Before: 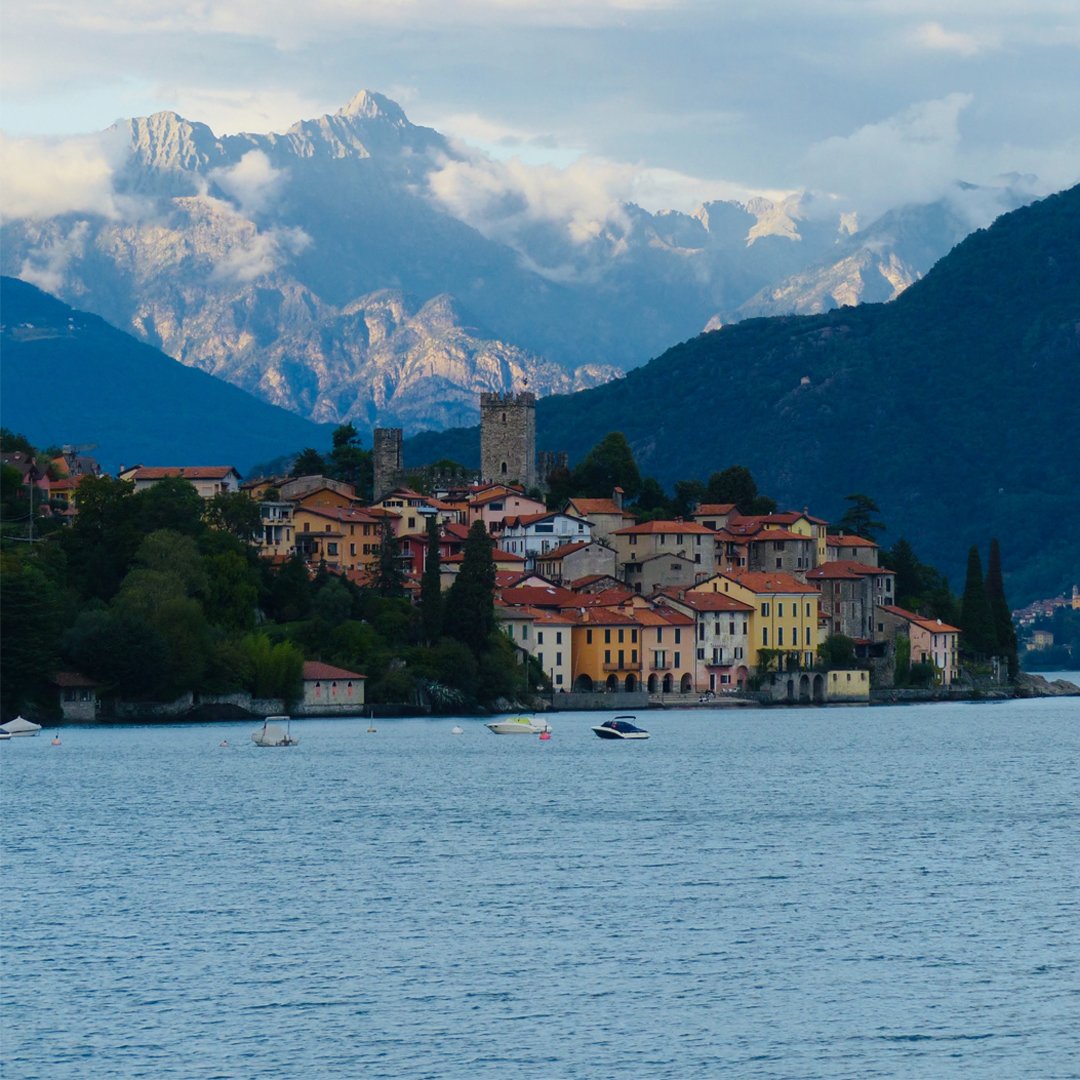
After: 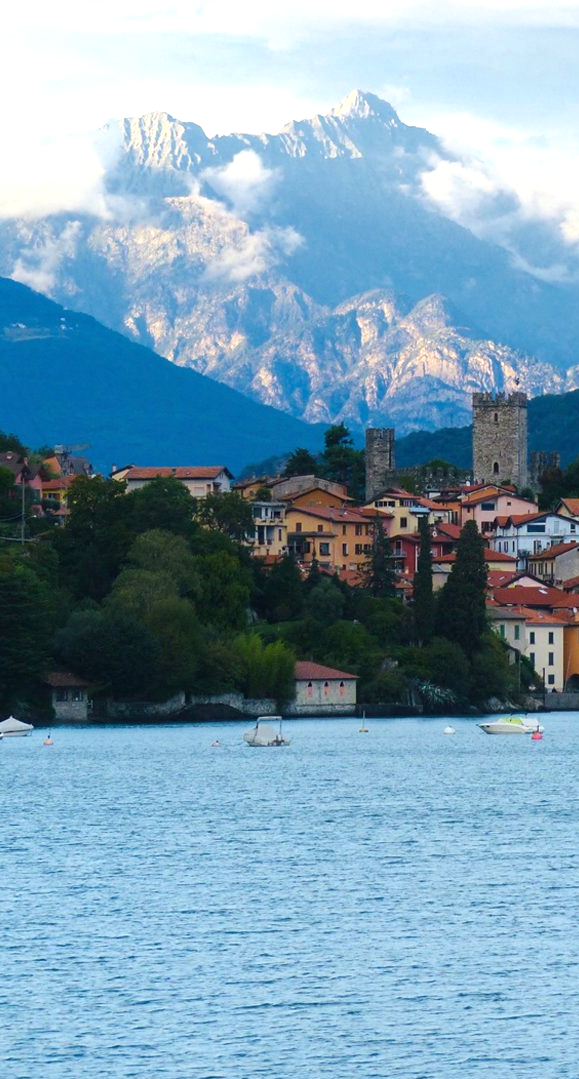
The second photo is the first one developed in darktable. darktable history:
crop: left 0.806%, right 45.527%, bottom 0.08%
tone equalizer: edges refinement/feathering 500, mask exposure compensation -1.57 EV, preserve details no
exposure: black level correction 0, exposure 0.694 EV, compensate highlight preservation false
